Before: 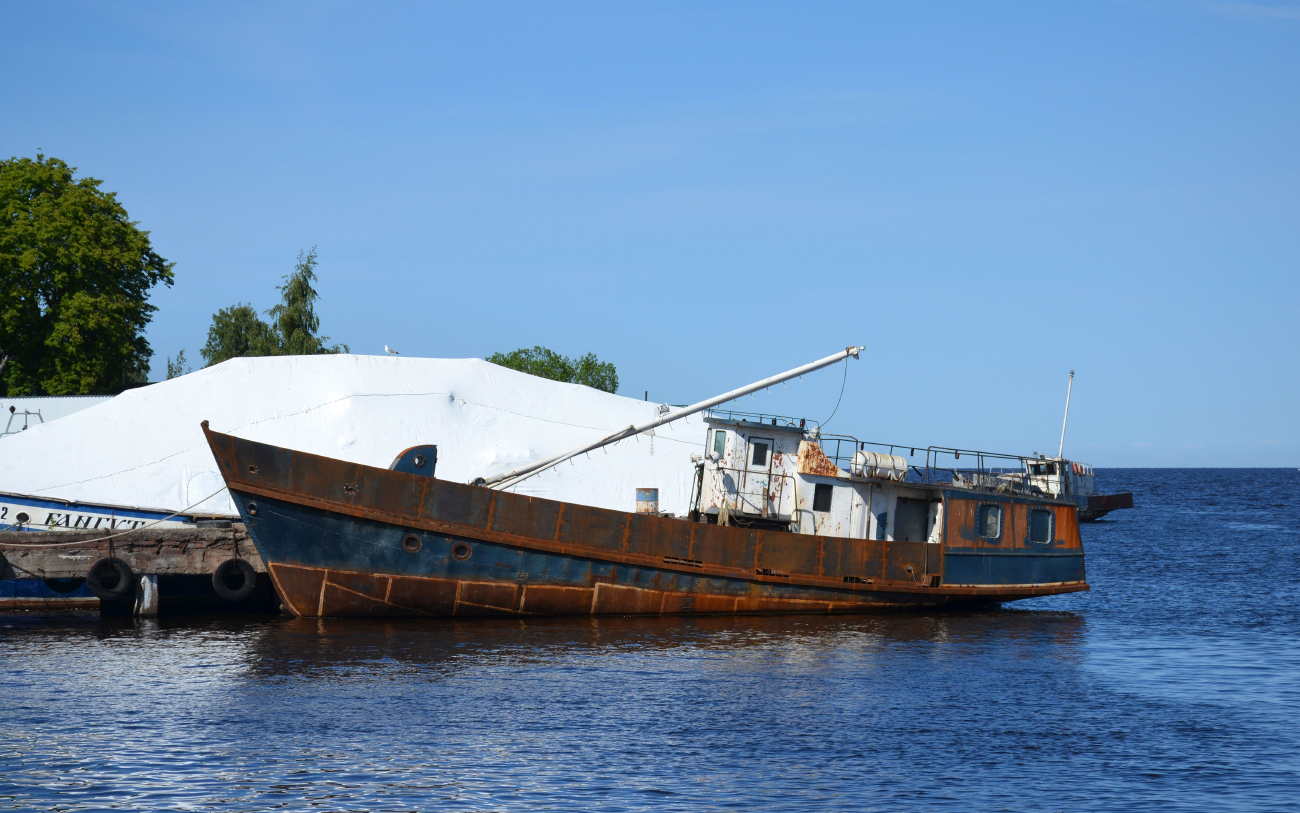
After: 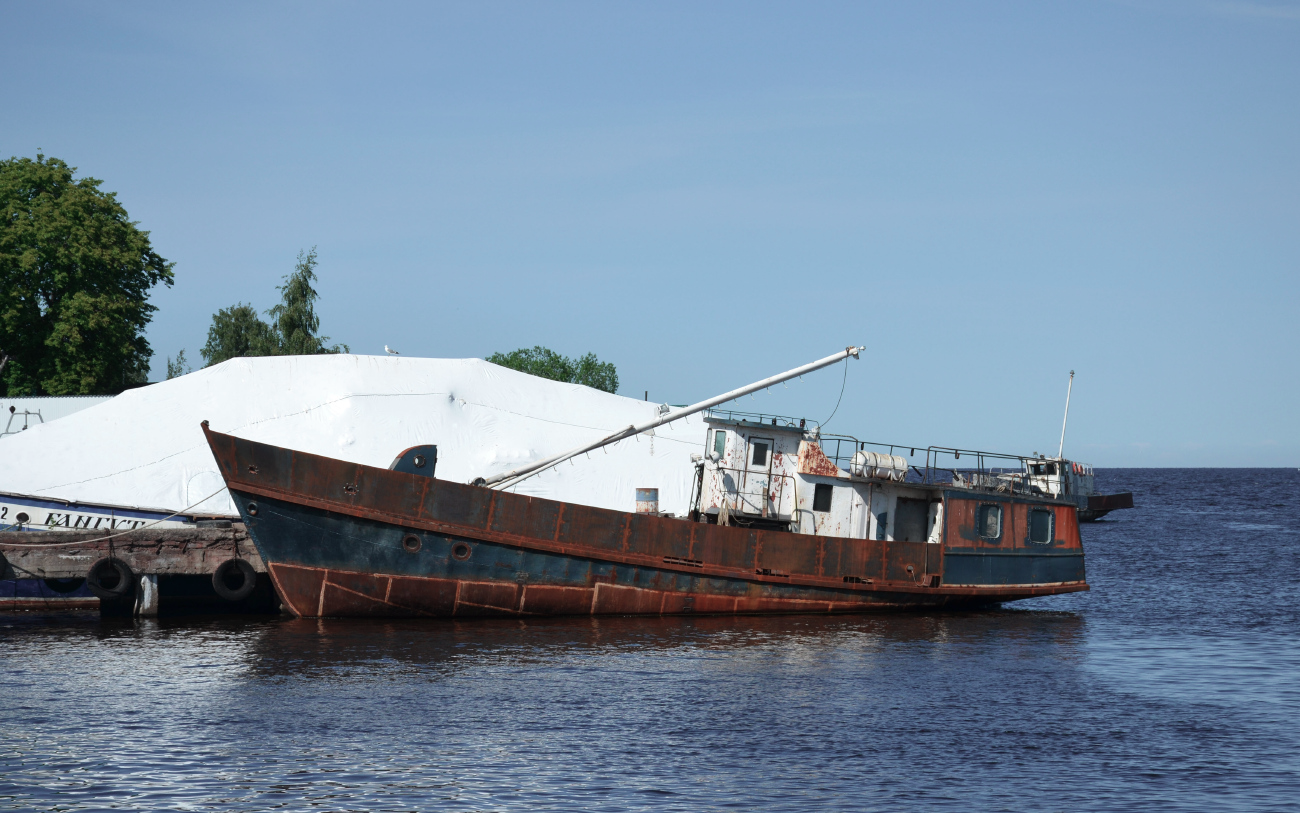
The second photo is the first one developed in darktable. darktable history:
color contrast: blue-yellow contrast 0.62
white balance: emerald 1
